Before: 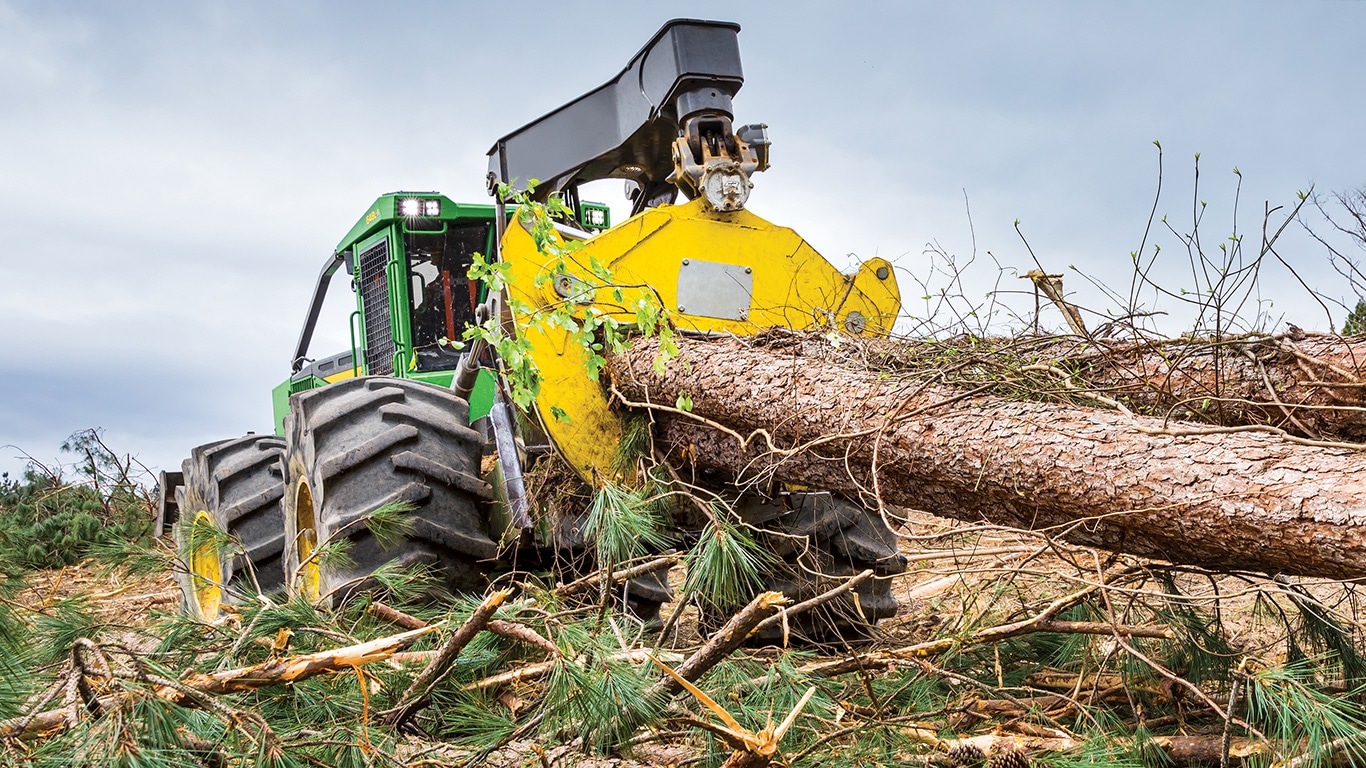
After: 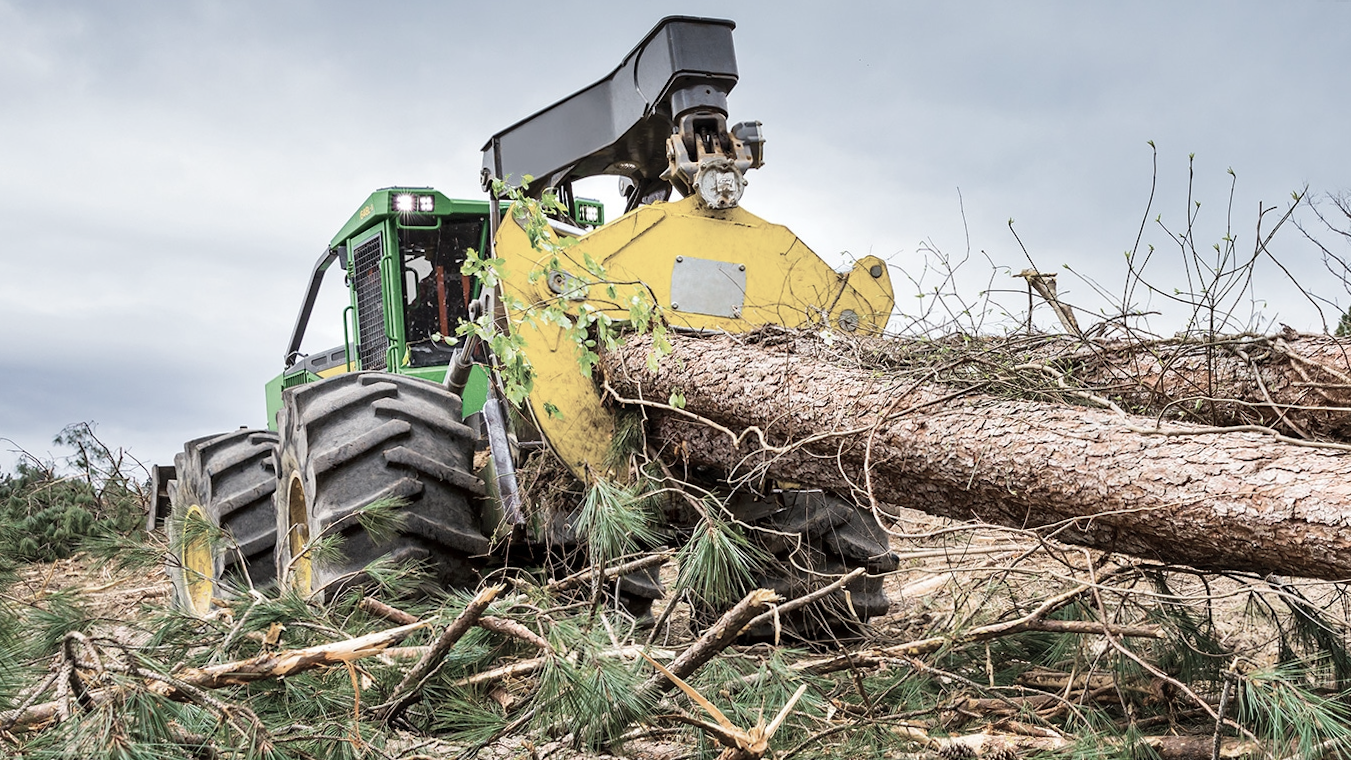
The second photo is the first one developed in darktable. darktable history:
color zones: curves: ch0 [(0, 0.559) (0.153, 0.551) (0.229, 0.5) (0.429, 0.5) (0.571, 0.5) (0.714, 0.5) (0.857, 0.5) (1, 0.559)]; ch1 [(0, 0.417) (0.112, 0.336) (0.213, 0.26) (0.429, 0.34) (0.571, 0.35) (0.683, 0.331) (0.857, 0.344) (1, 0.417)]
crop and rotate: angle -0.338°
